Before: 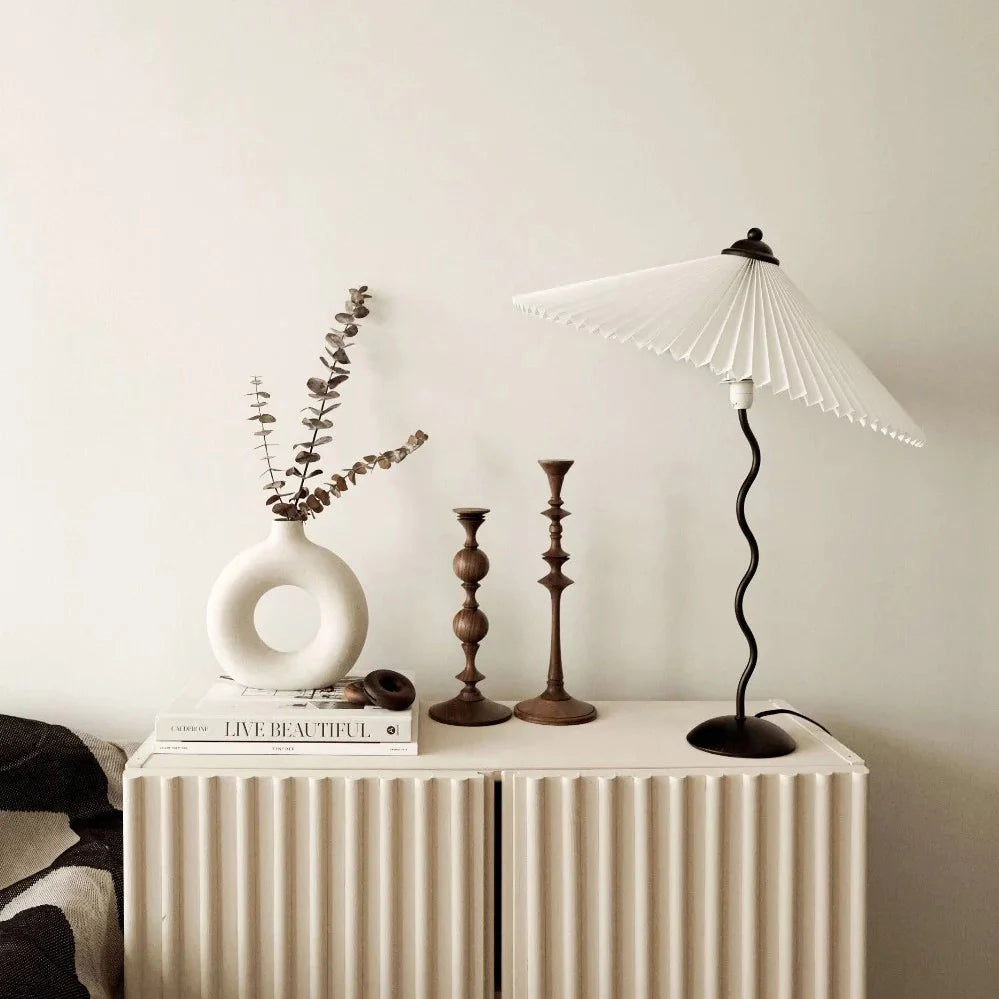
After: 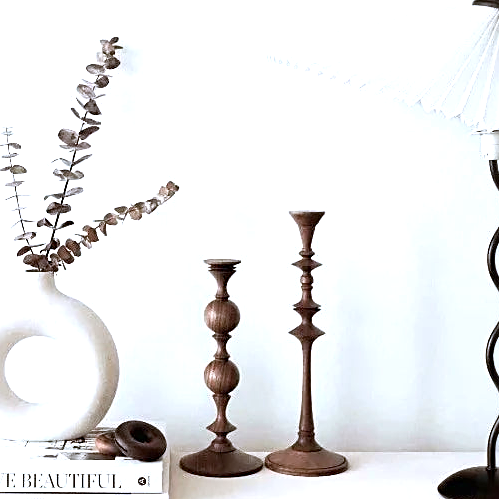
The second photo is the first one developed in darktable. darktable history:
white balance: emerald 1
base curve: exposure shift 0, preserve colors none
exposure: exposure 0.74 EV, compensate highlight preservation false
sharpen: on, module defaults
crop: left 25%, top 25%, right 25%, bottom 25%
color correction: highlights a* -2.24, highlights b* -18.1
